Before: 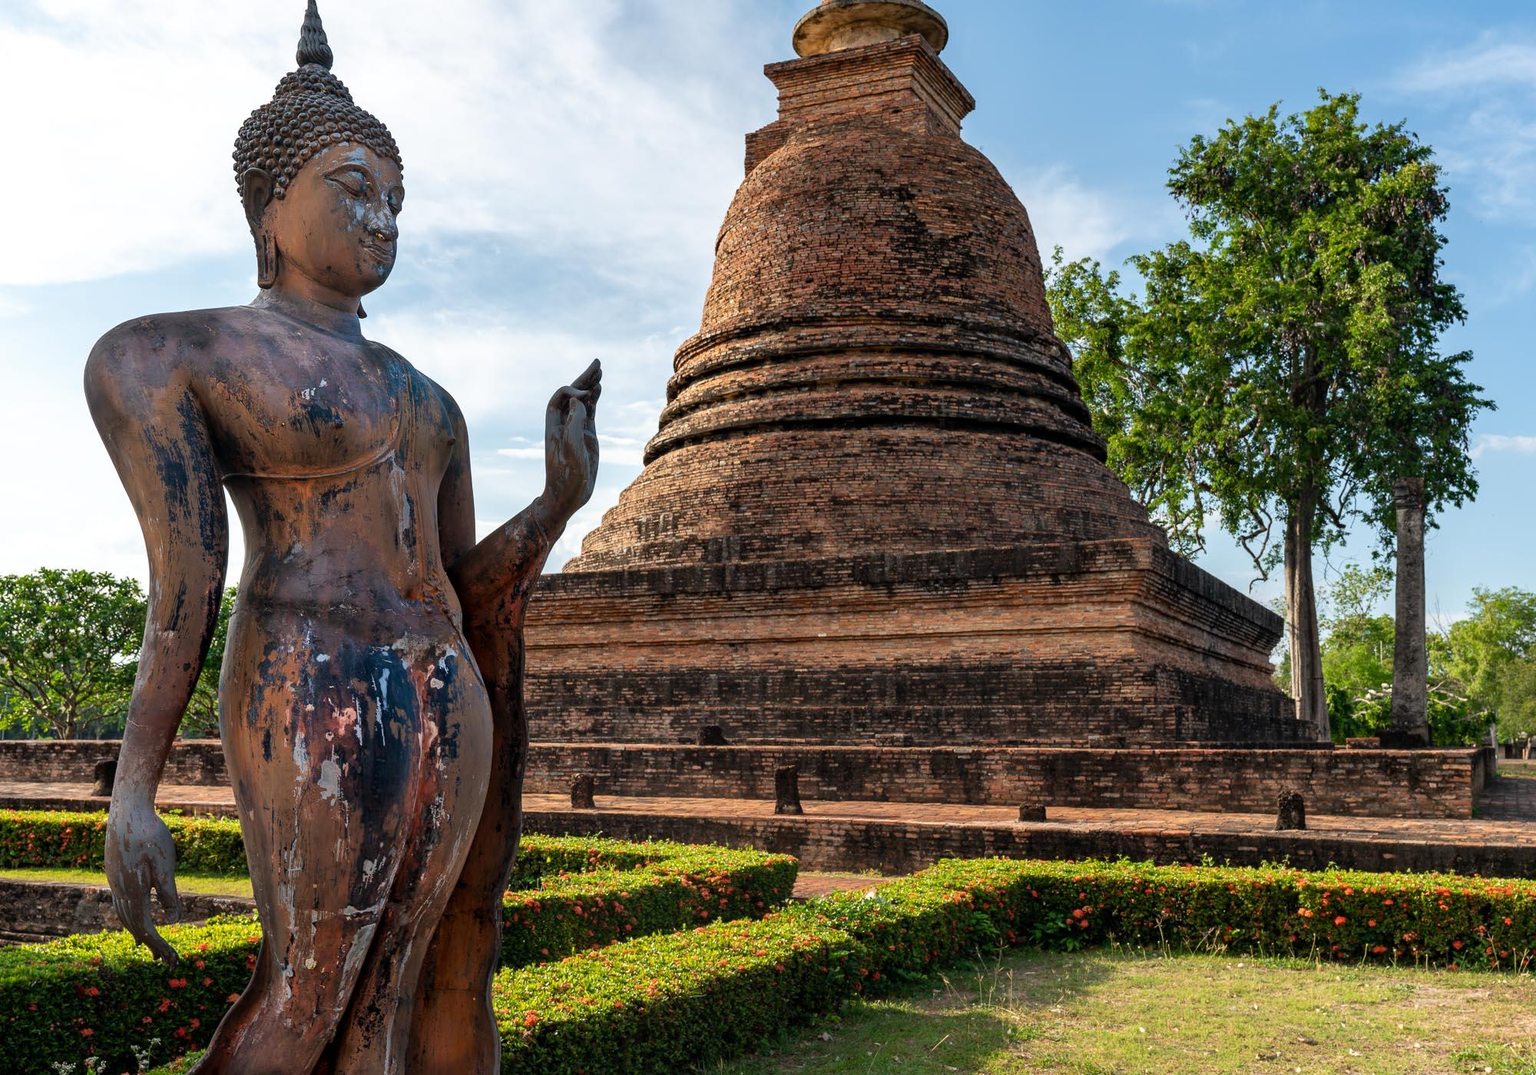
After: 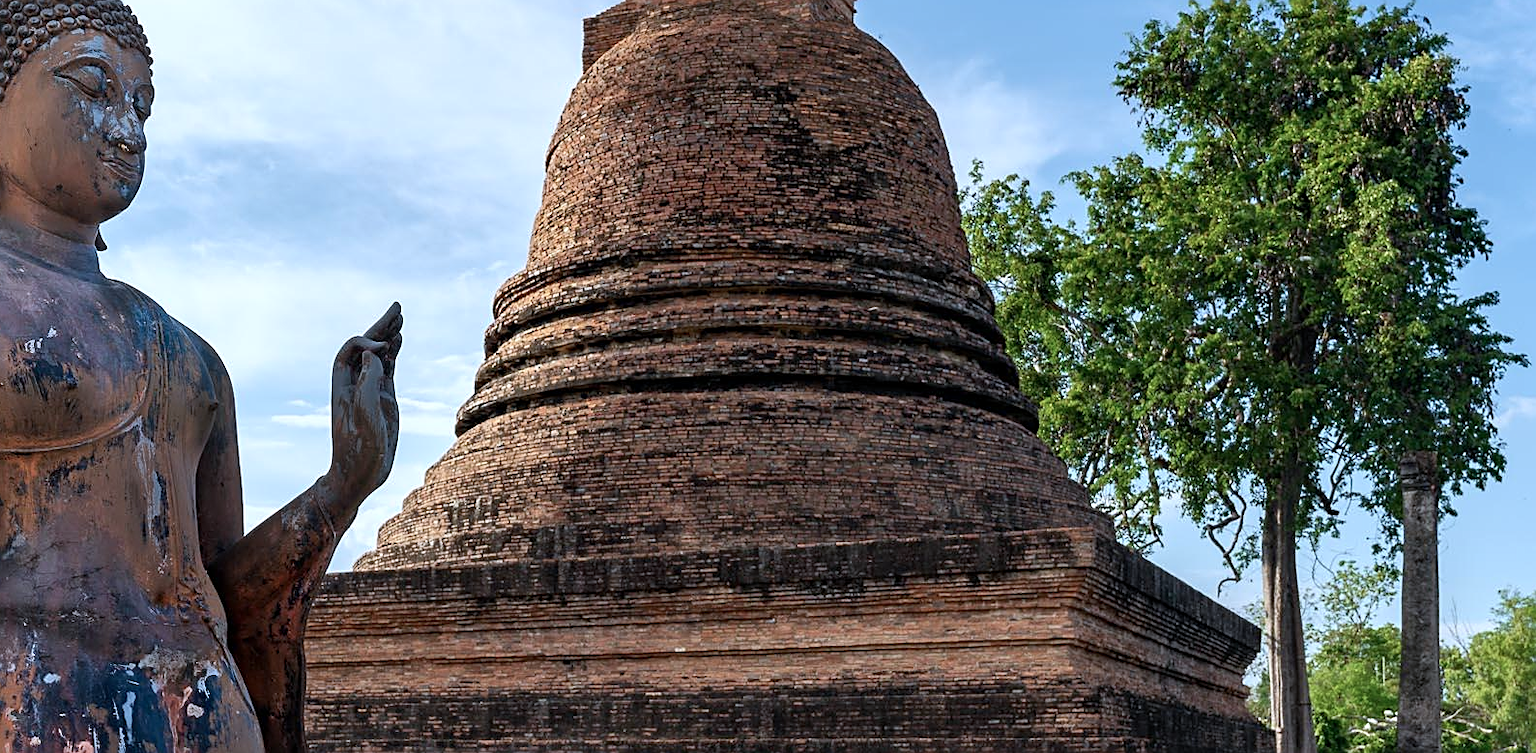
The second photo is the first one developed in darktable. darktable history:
crop: left 18.38%, top 11.092%, right 2.134%, bottom 33.217%
sharpen: on, module defaults
color calibration: illuminant as shot in camera, x 0.369, y 0.376, temperature 4328.46 K, gamut compression 3
rotate and perspective: automatic cropping original format, crop left 0, crop top 0
